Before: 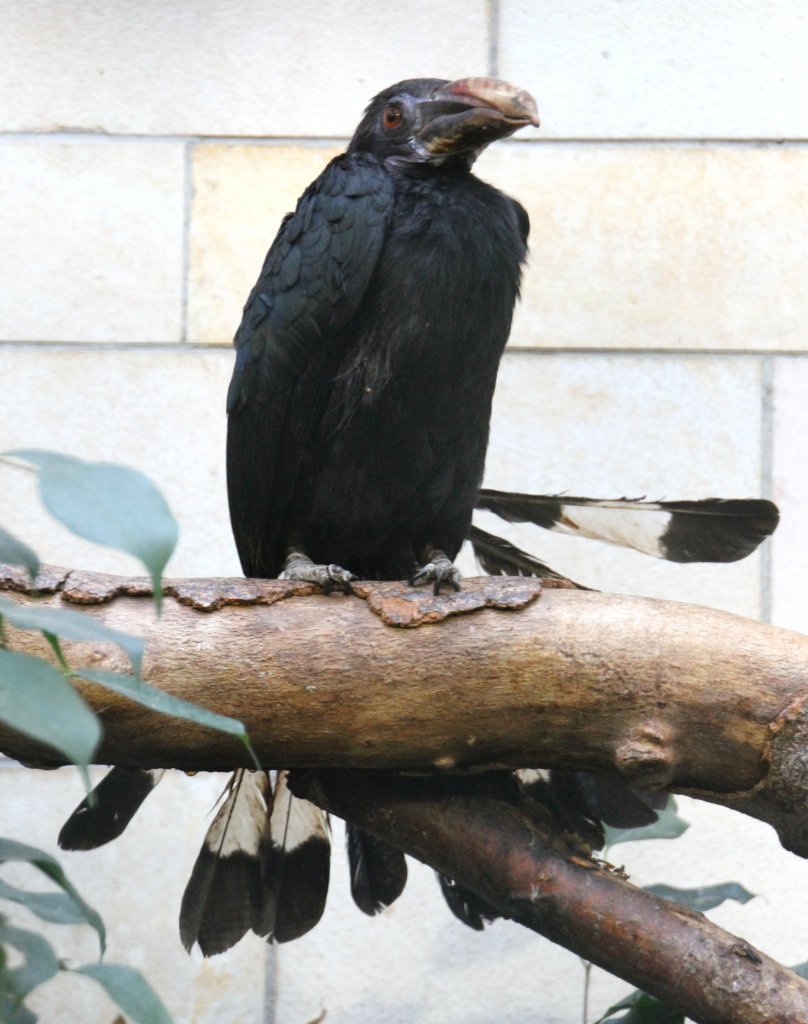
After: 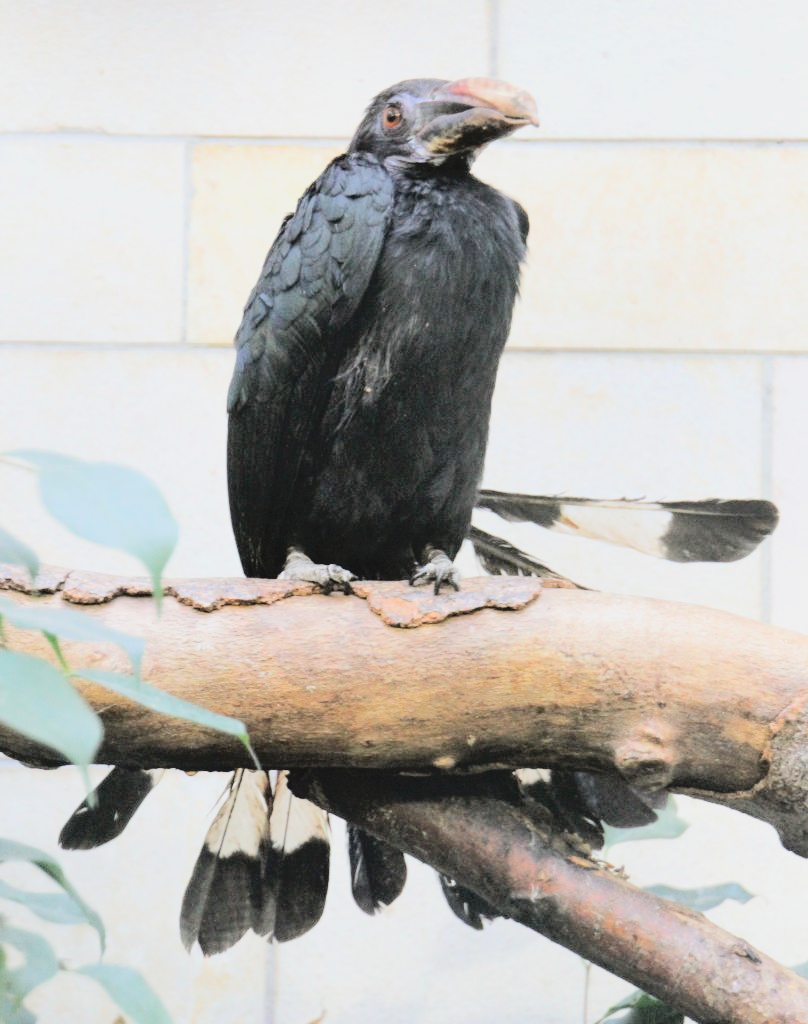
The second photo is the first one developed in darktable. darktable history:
tone curve: curves: ch0 [(0, 0) (0.003, 0.058) (0.011, 0.059) (0.025, 0.061) (0.044, 0.067) (0.069, 0.084) (0.1, 0.102) (0.136, 0.124) (0.177, 0.171) (0.224, 0.246) (0.277, 0.324) (0.335, 0.411) (0.399, 0.509) (0.468, 0.605) (0.543, 0.688) (0.623, 0.738) (0.709, 0.798) (0.801, 0.852) (0.898, 0.911) (1, 1)], color space Lab, independent channels, preserve colors none
filmic rgb: black relative exposure -7.65 EV, white relative exposure 4.56 EV, hardness 3.61
exposure: black level correction 0, exposure 0.704 EV, compensate exposure bias true, compensate highlight preservation false
contrast brightness saturation: brightness 0.141
